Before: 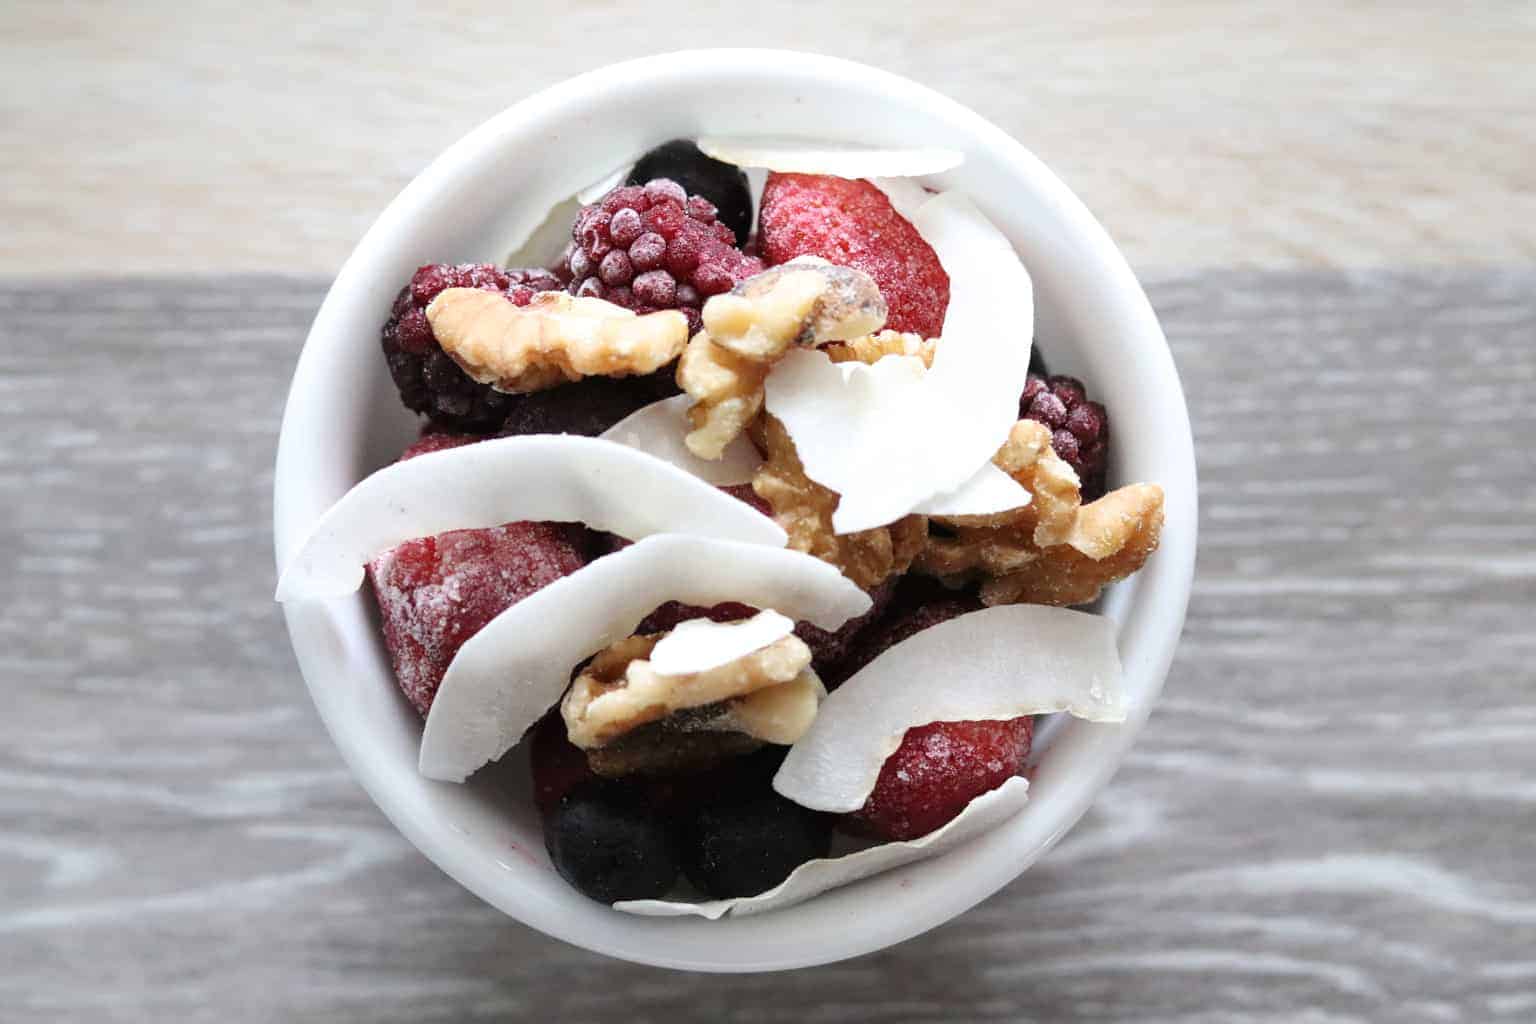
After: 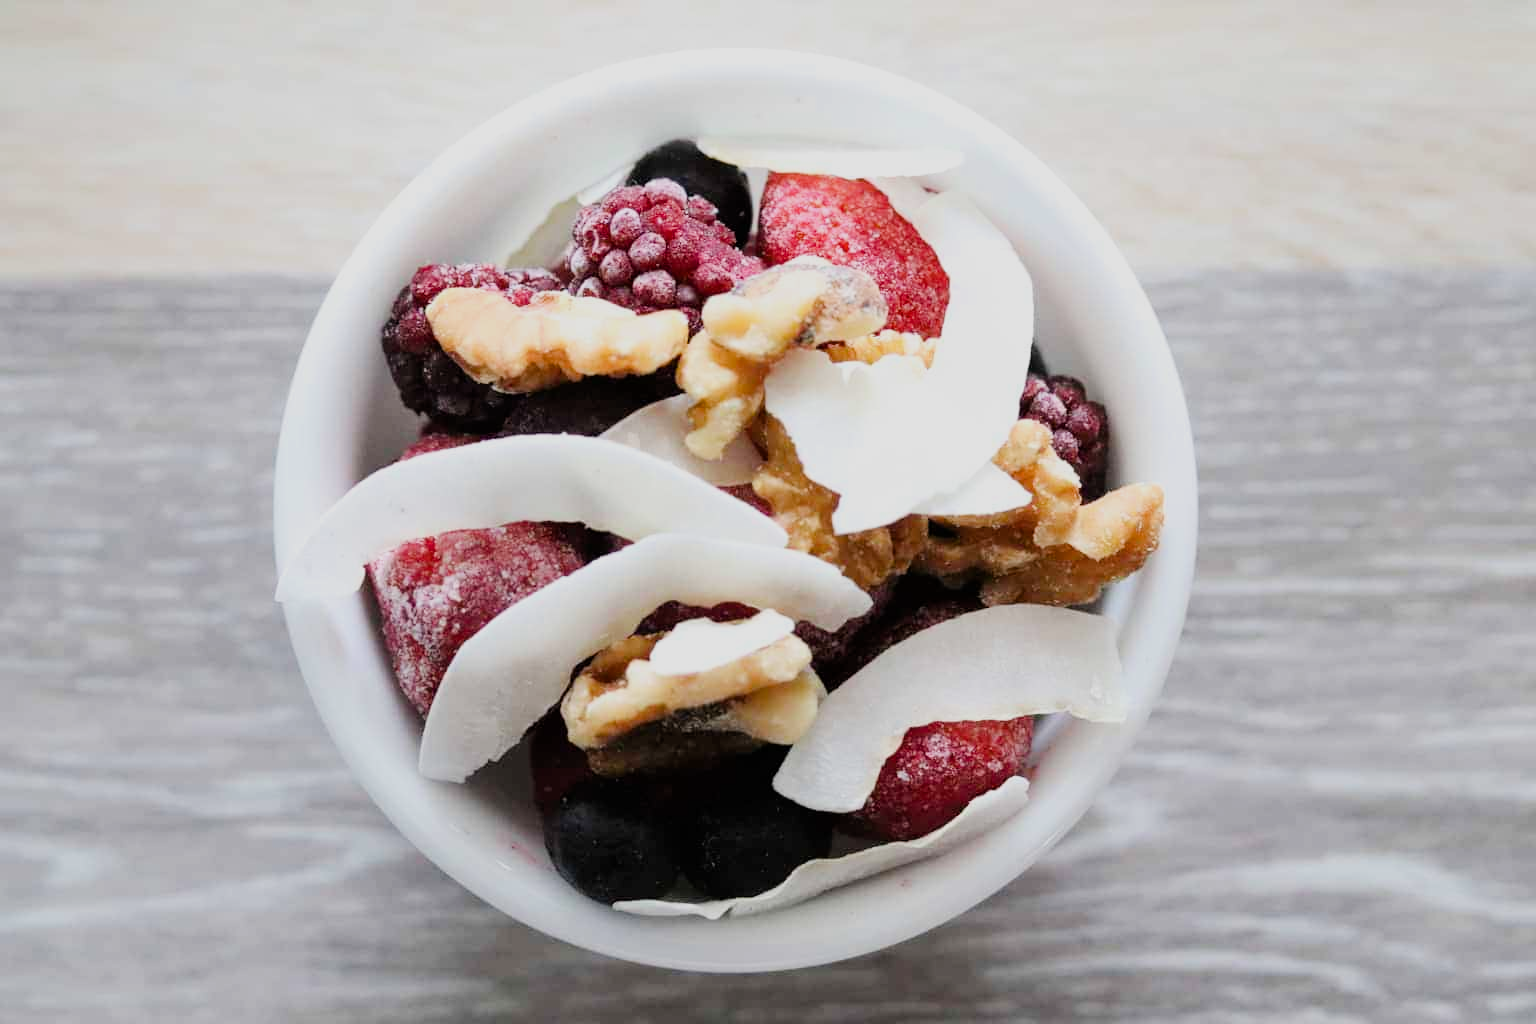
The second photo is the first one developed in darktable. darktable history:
color balance rgb: linear chroma grading › global chroma 15.646%, perceptual saturation grading › global saturation -1.834%, perceptual saturation grading › highlights -8.206%, perceptual saturation grading › mid-tones 8.694%, perceptual saturation grading › shadows 4.686%, perceptual brilliance grading › global brilliance 10.956%
filmic rgb: black relative exposure -16 EV, white relative exposure 6.1 EV, hardness 5.23
